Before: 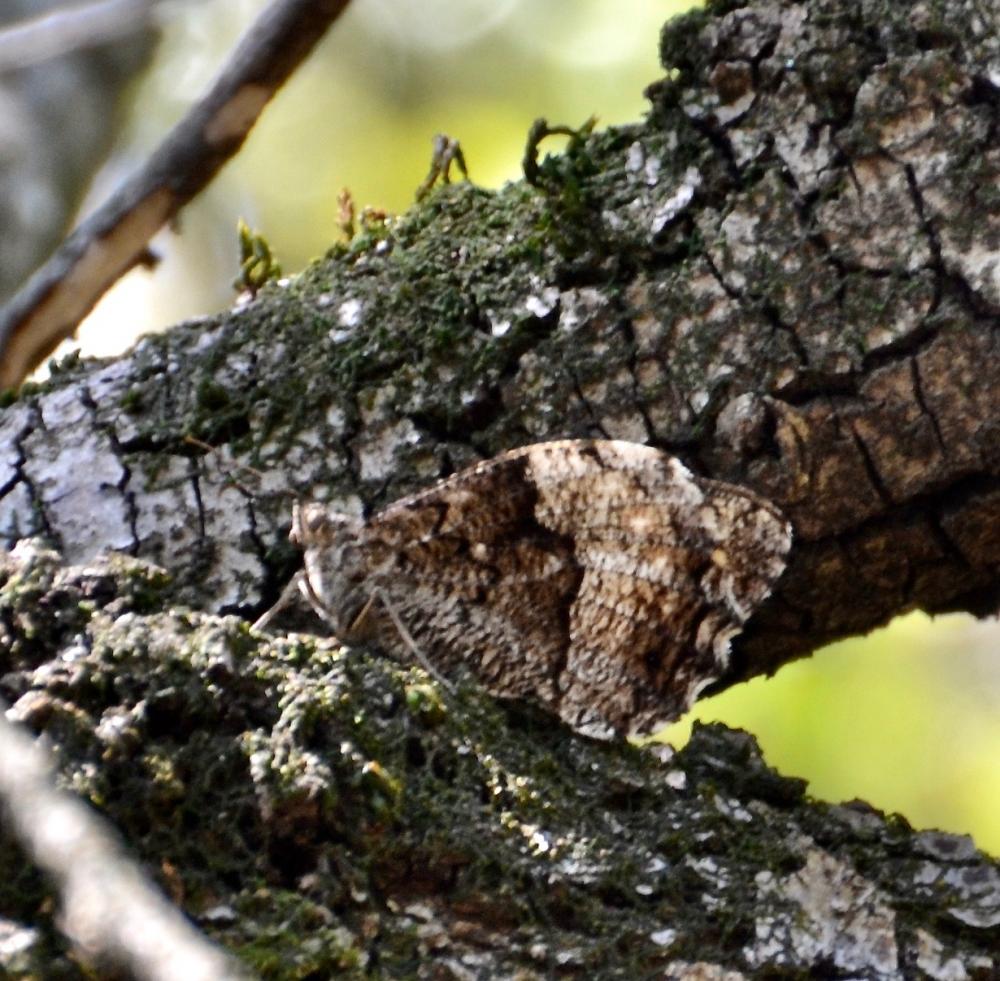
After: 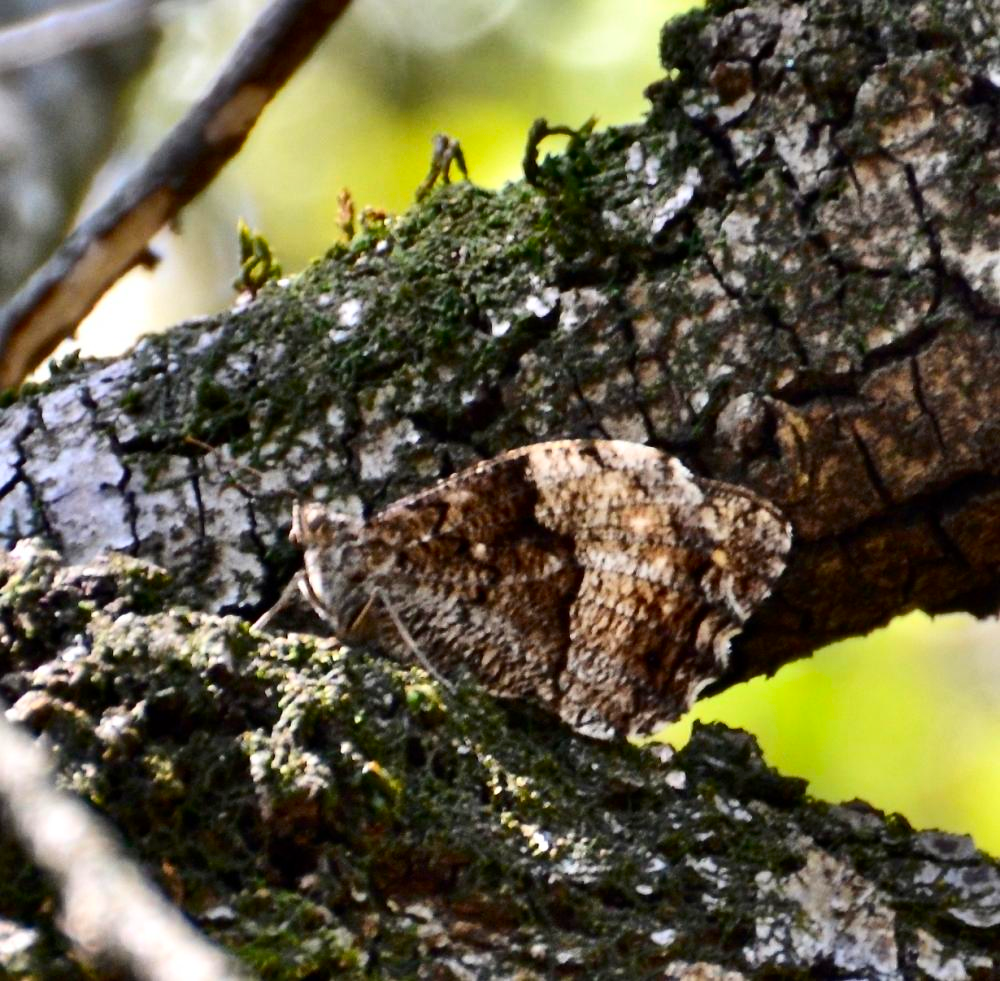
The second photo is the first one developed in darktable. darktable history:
contrast equalizer: octaves 7, y [[0.5, 0.5, 0.472, 0.5, 0.5, 0.5], [0.5 ×6], [0.5 ×6], [0 ×6], [0 ×6]], mix -0.186
shadows and highlights: shadows 20.9, highlights -81.39, soften with gaussian
contrast brightness saturation: contrast 0.162, saturation 0.328
